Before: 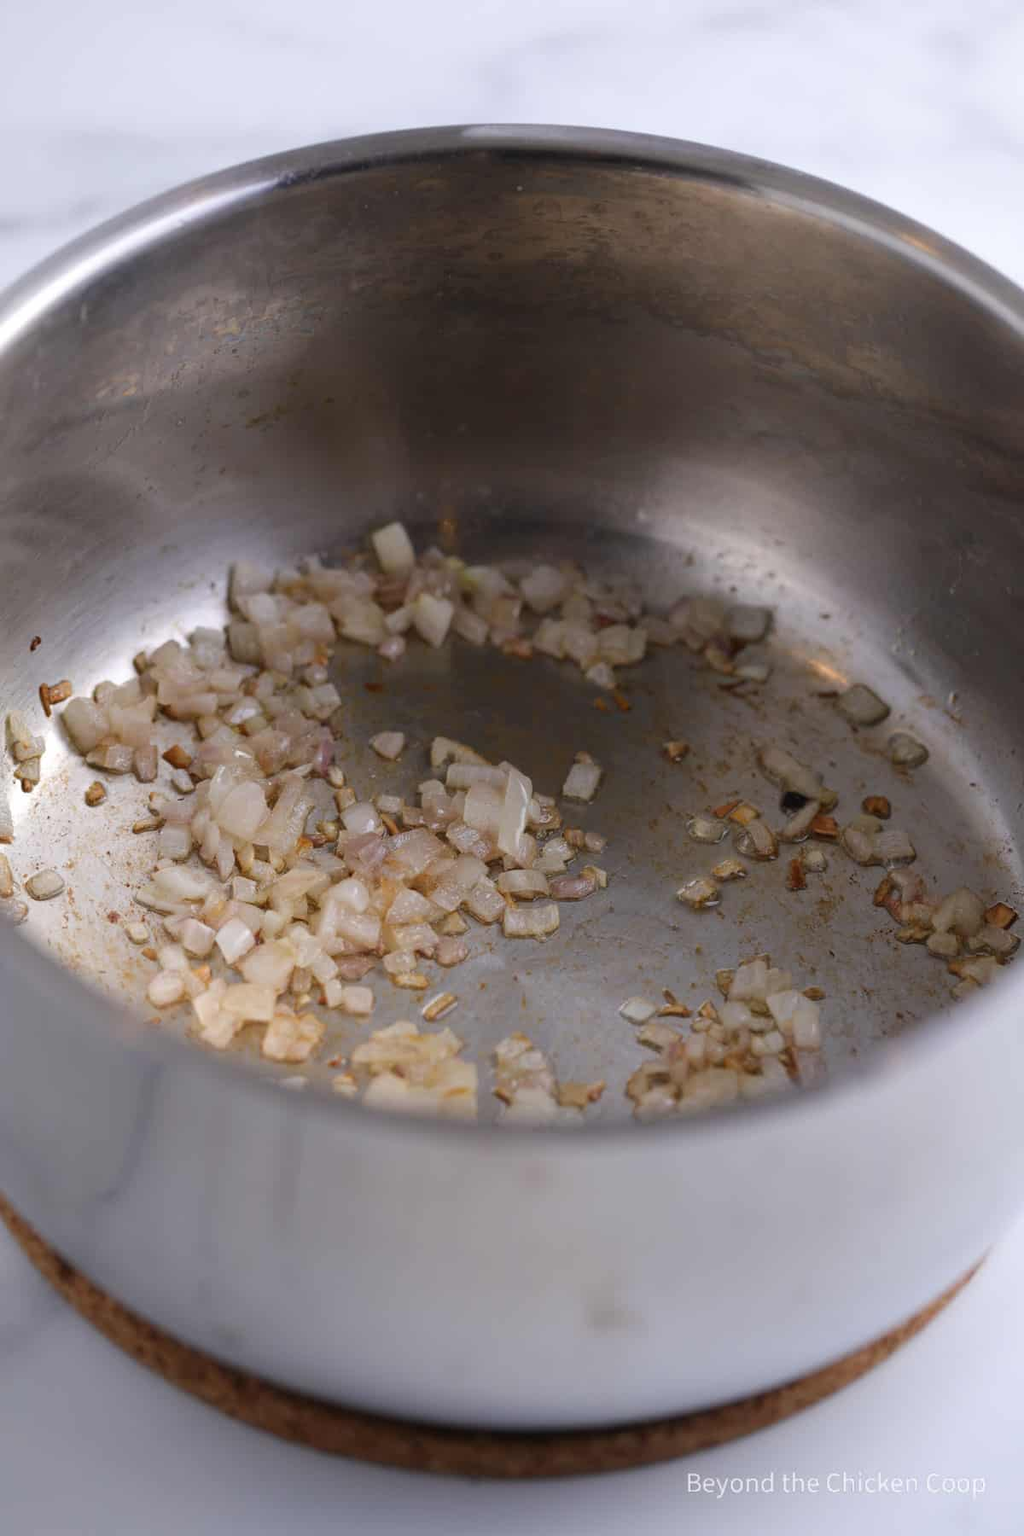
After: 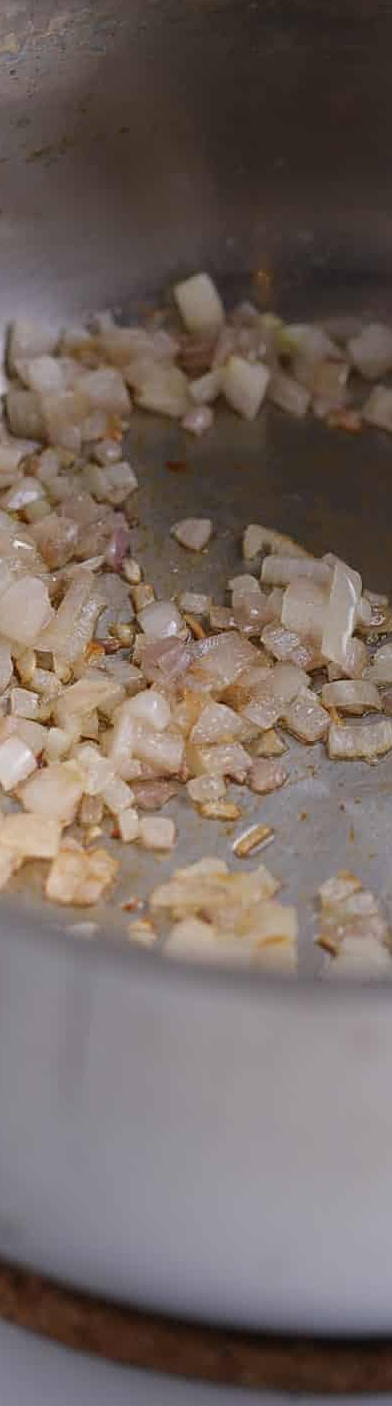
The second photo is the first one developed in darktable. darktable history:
crop and rotate: left 21.901%, top 18.837%, right 45.412%, bottom 3.002%
sharpen: amount 0.462
